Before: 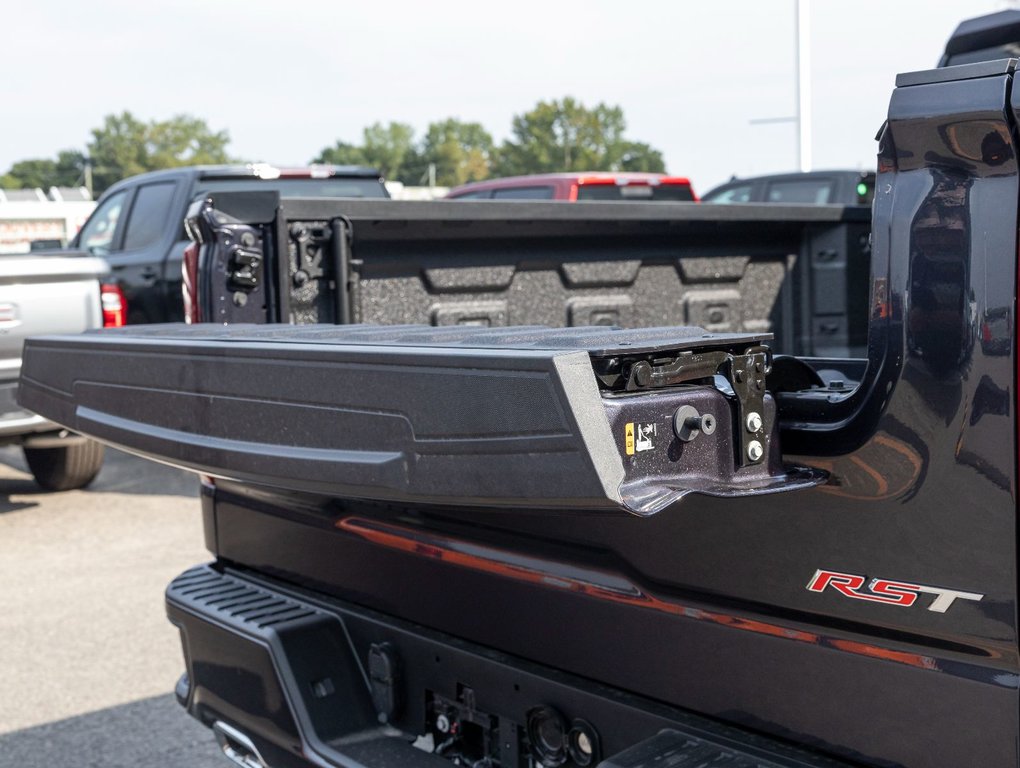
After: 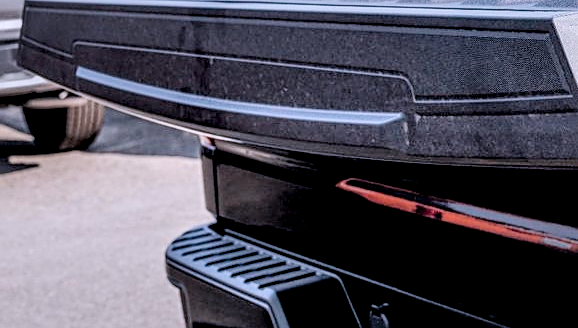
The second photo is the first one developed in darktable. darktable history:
sharpen: on, module defaults
crop: top 44.248%, right 43.321%, bottom 12.943%
local contrast: highlights 17%, detail 188%
shadows and highlights: on, module defaults
tone equalizer: on, module defaults
filmic rgb: black relative exposure -5.1 EV, white relative exposure 4 EV, hardness 2.88, contrast 1.297
color calibration: illuminant custom, x 0.363, y 0.385, temperature 4519.87 K
